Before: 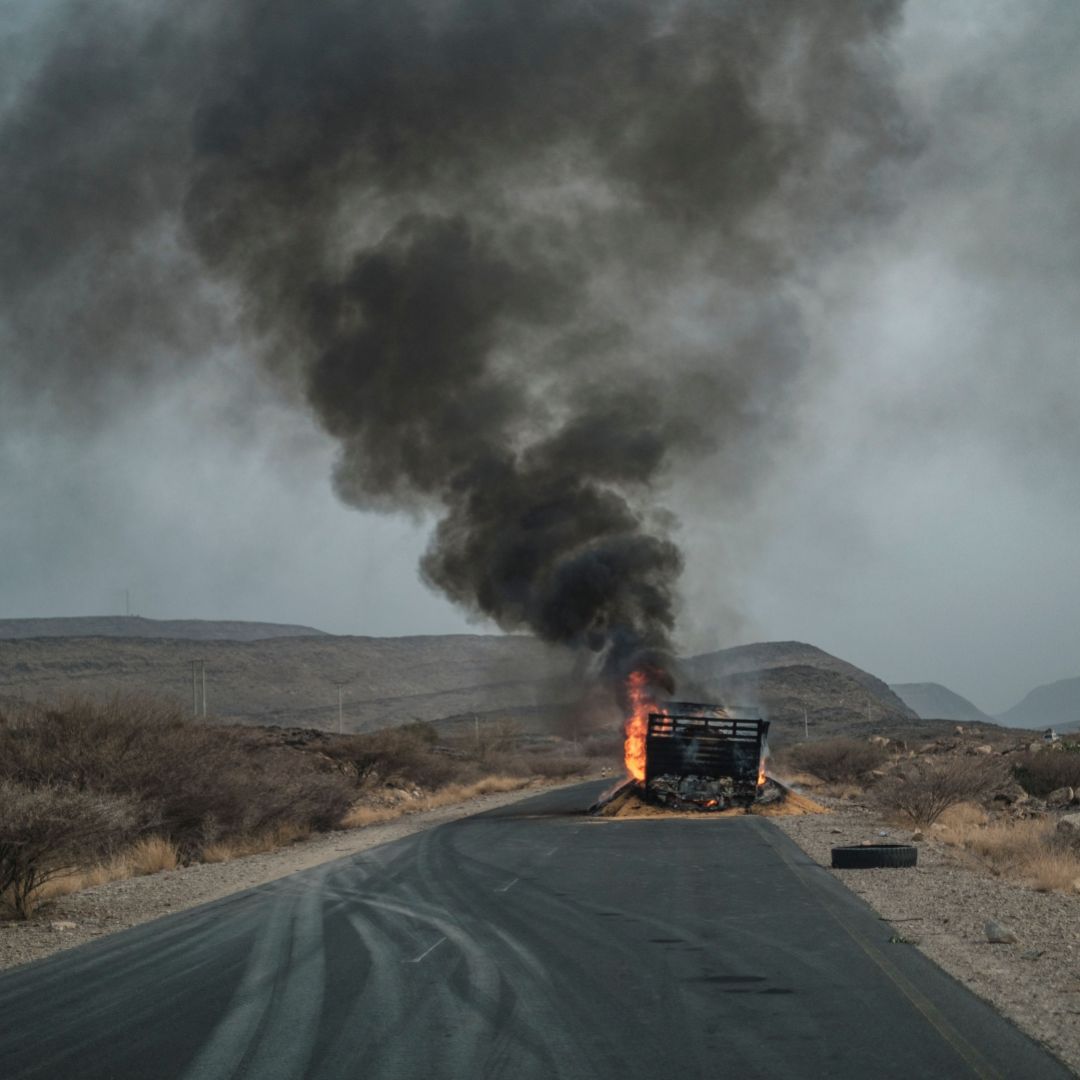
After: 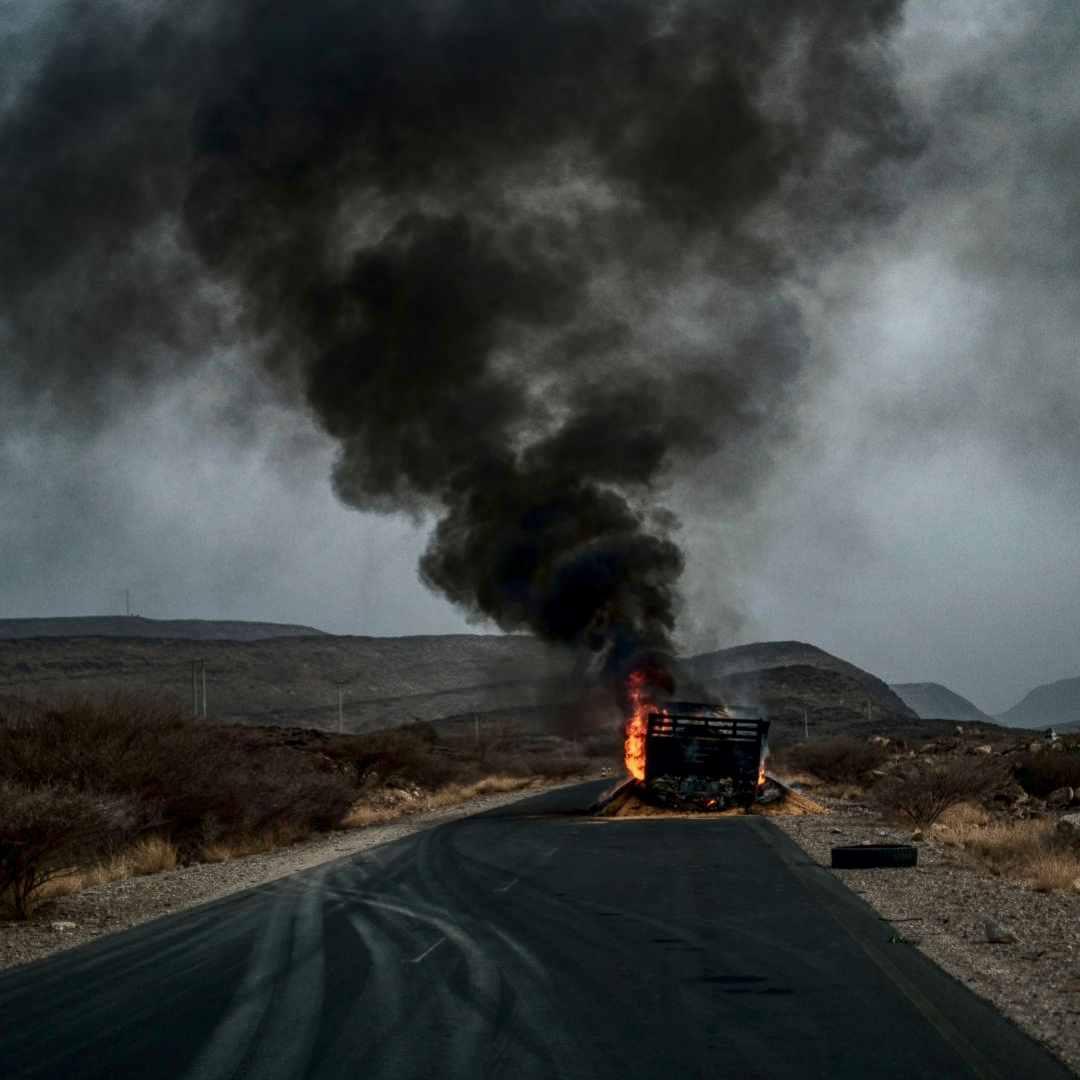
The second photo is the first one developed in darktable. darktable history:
contrast brightness saturation: contrast 0.186, brightness -0.241, saturation 0.117
local contrast: on, module defaults
